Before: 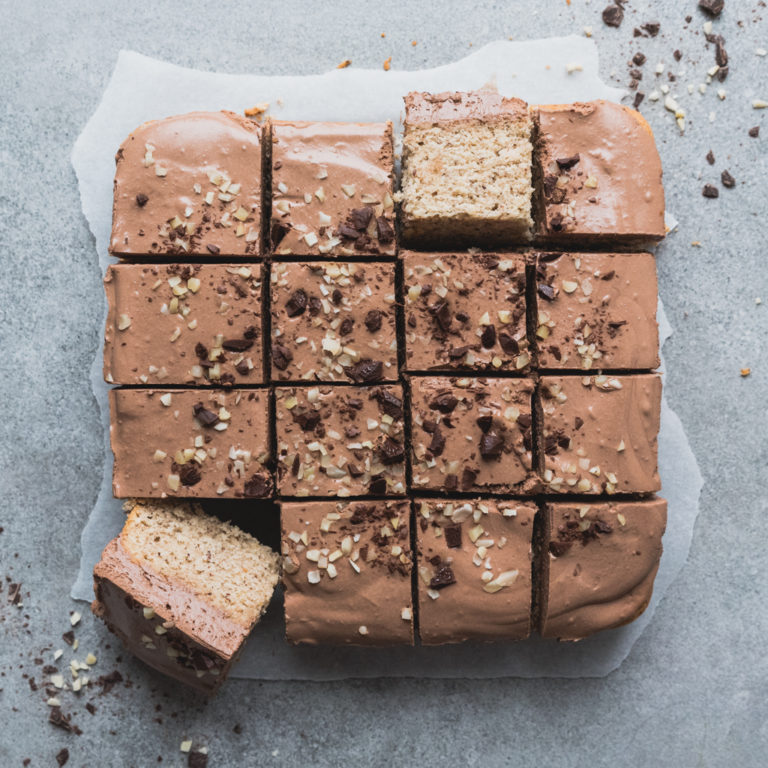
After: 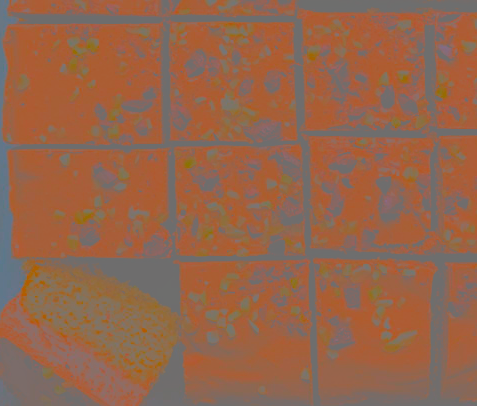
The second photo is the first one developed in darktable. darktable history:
crop: left 13.163%, top 31.34%, right 24.625%, bottom 15.728%
exposure: black level correction 0.002, exposure -0.2 EV, compensate highlight preservation false
sharpen: on, module defaults
tone curve: curves: ch0 [(0, 0) (0.003, 0.156) (0.011, 0.156) (0.025, 0.161) (0.044, 0.164) (0.069, 0.178) (0.1, 0.201) (0.136, 0.229) (0.177, 0.263) (0.224, 0.301) (0.277, 0.355) (0.335, 0.415) (0.399, 0.48) (0.468, 0.561) (0.543, 0.647) (0.623, 0.735) (0.709, 0.819) (0.801, 0.893) (0.898, 0.953) (1, 1)], color space Lab, independent channels, preserve colors none
local contrast: detail 130%
contrast brightness saturation: contrast -0.972, brightness -0.161, saturation 0.76
filmic rgb: black relative exposure -7.65 EV, white relative exposure 4.56 EV, hardness 3.61, contrast 1.248
